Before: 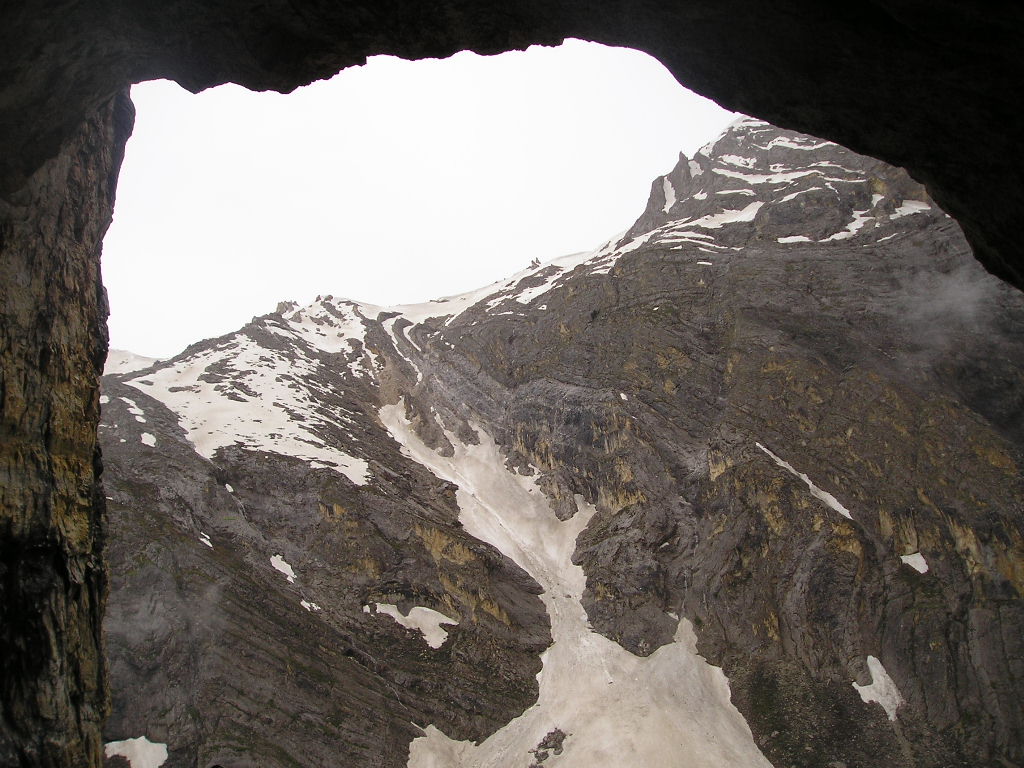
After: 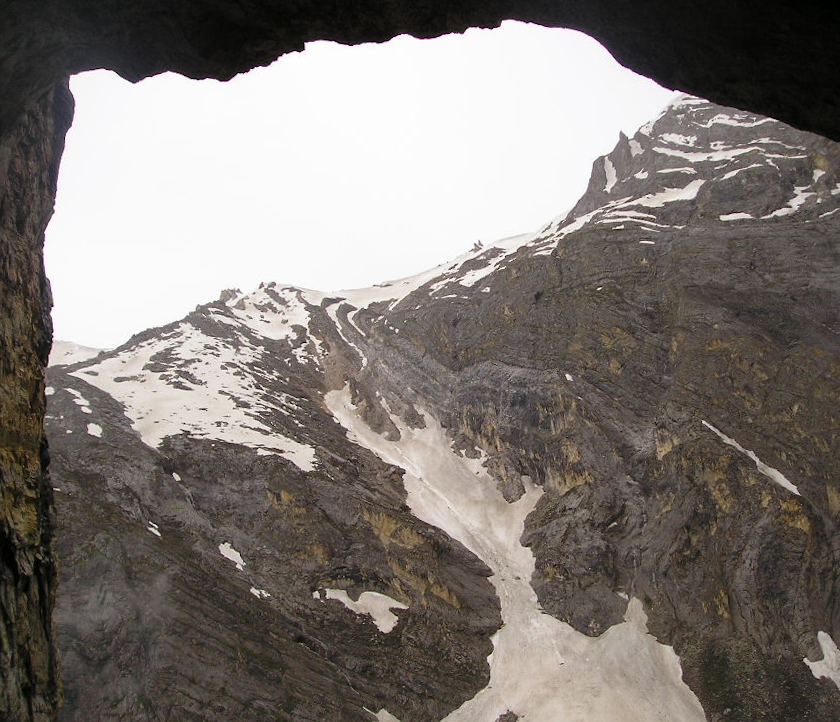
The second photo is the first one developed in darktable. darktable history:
crop and rotate: angle 1.18°, left 4.171%, top 0.949%, right 11.492%, bottom 2.422%
